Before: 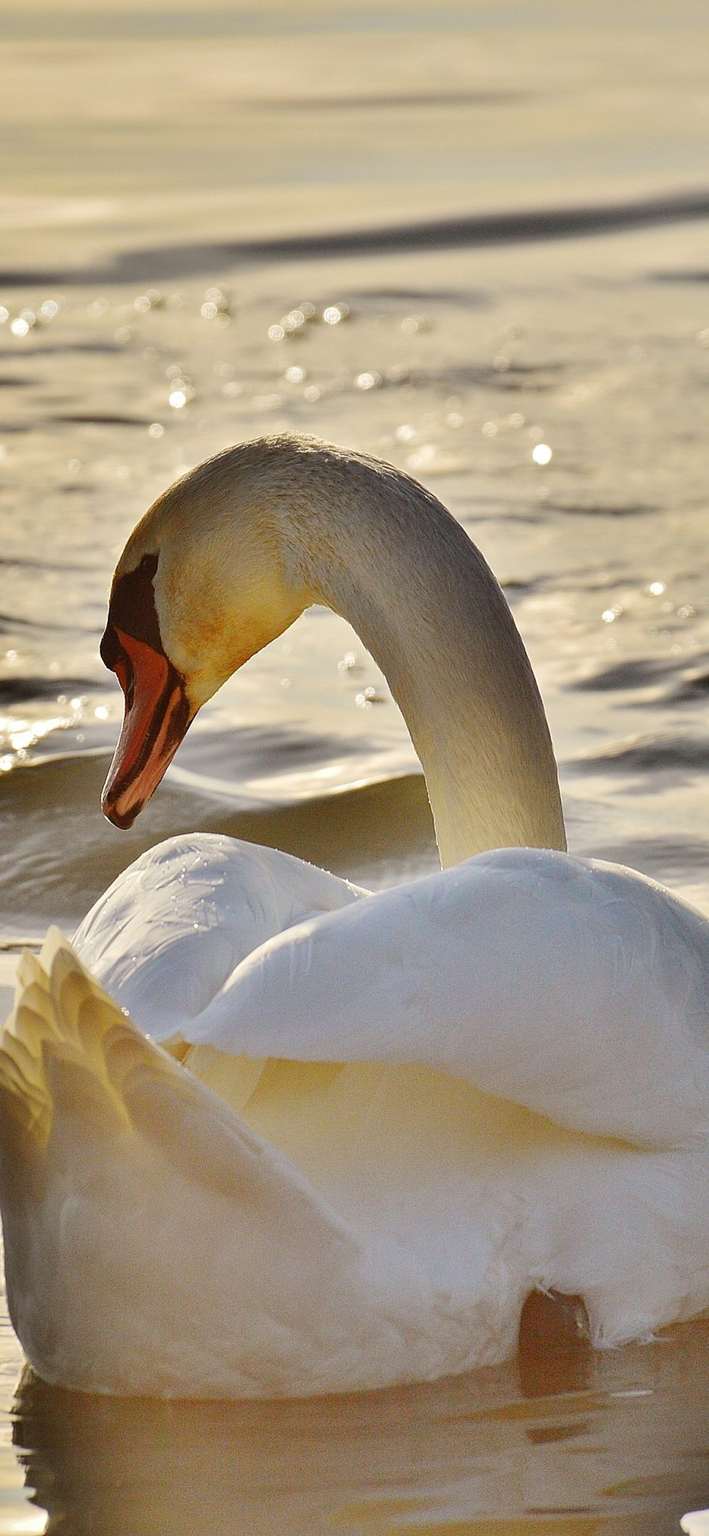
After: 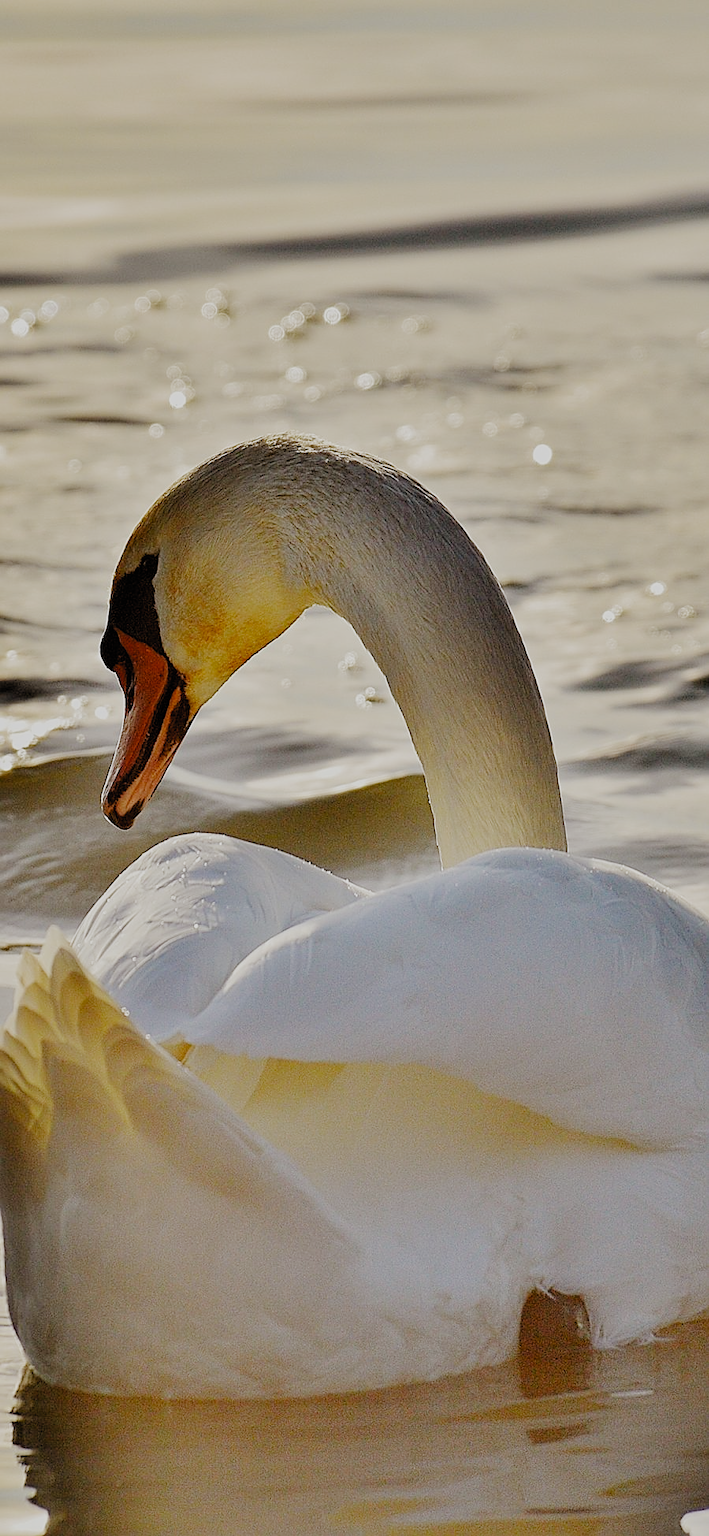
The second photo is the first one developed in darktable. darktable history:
filmic rgb: black relative exposure -4.73 EV, white relative exposure 4.05 EV, hardness 2.82, preserve chrominance no, color science v5 (2021), contrast in shadows safe, contrast in highlights safe
sharpen: on, module defaults
